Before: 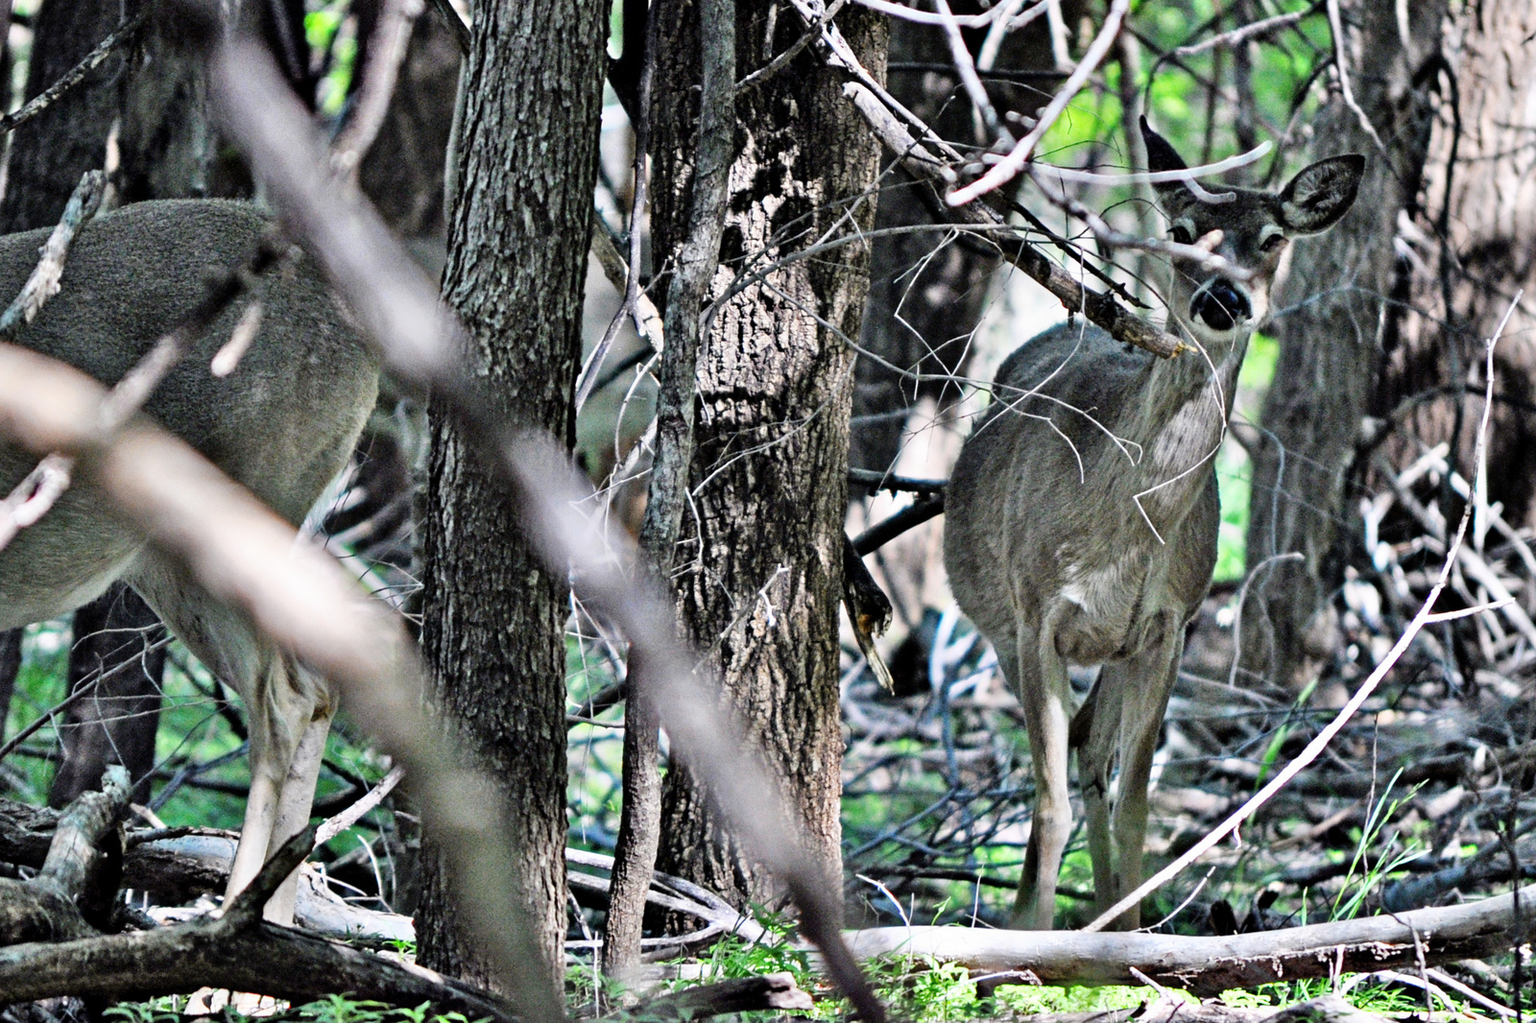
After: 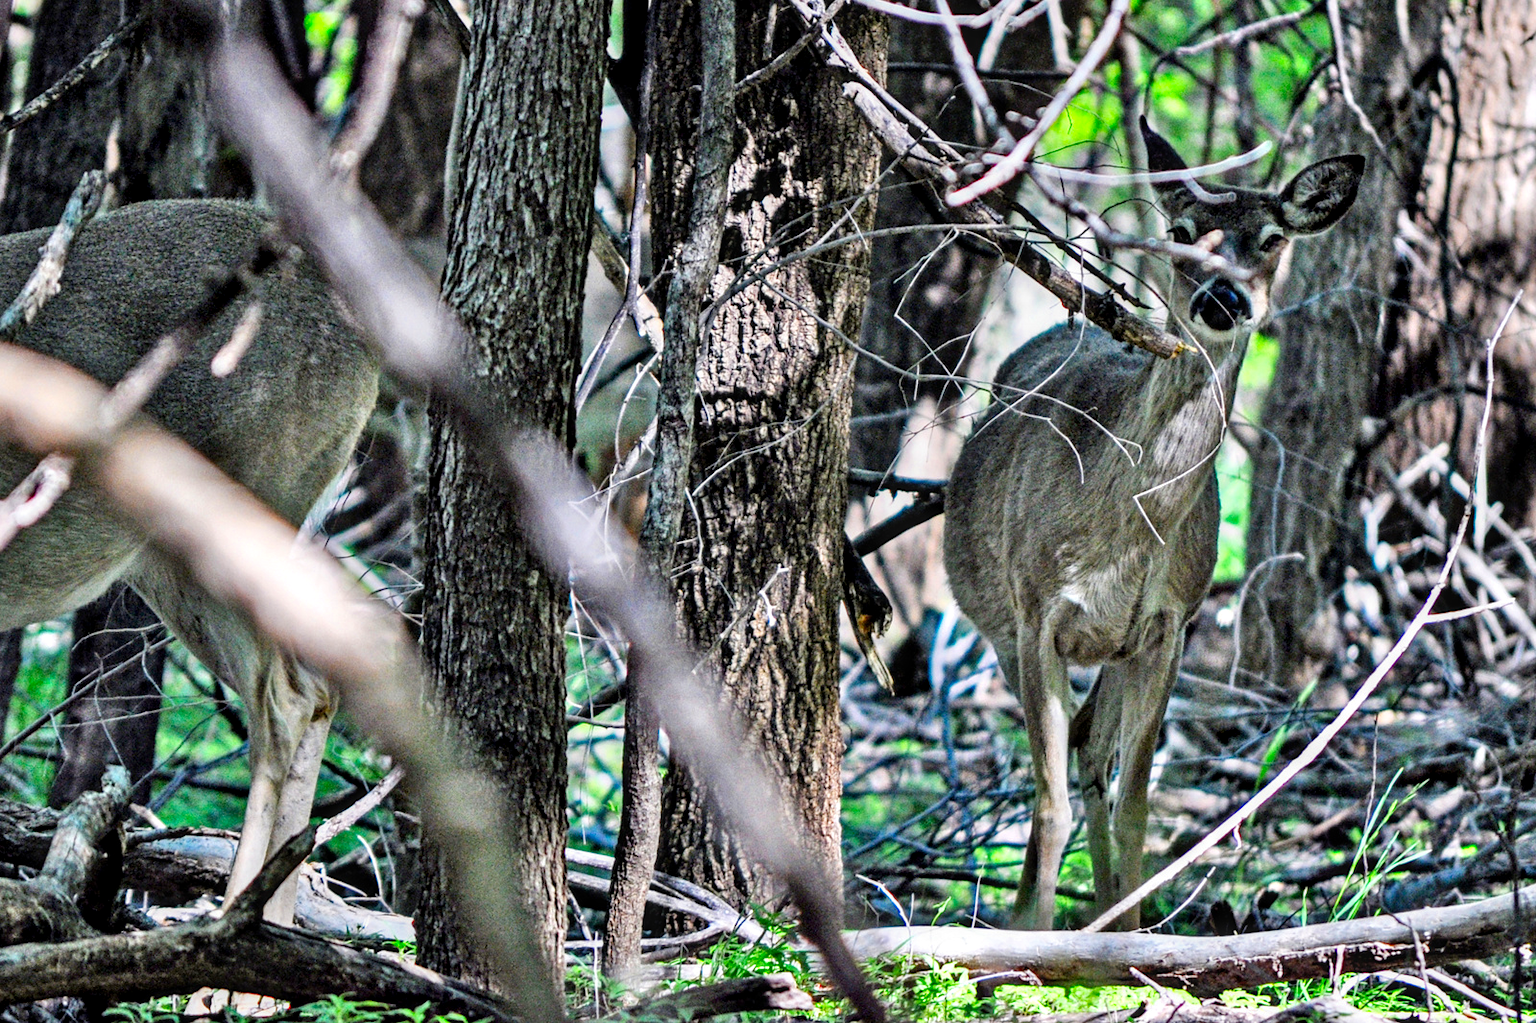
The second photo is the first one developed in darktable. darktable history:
color zones: curves: ch0 [(0, 0.613) (0.01, 0.613) (0.245, 0.448) (0.498, 0.529) (0.642, 0.665) (0.879, 0.777) (0.99, 0.613)]; ch1 [(0, 0) (0.143, 0) (0.286, 0) (0.429, 0) (0.571, 0) (0.714, 0) (0.857, 0)], mix -138.01%
local contrast: detail 130%
